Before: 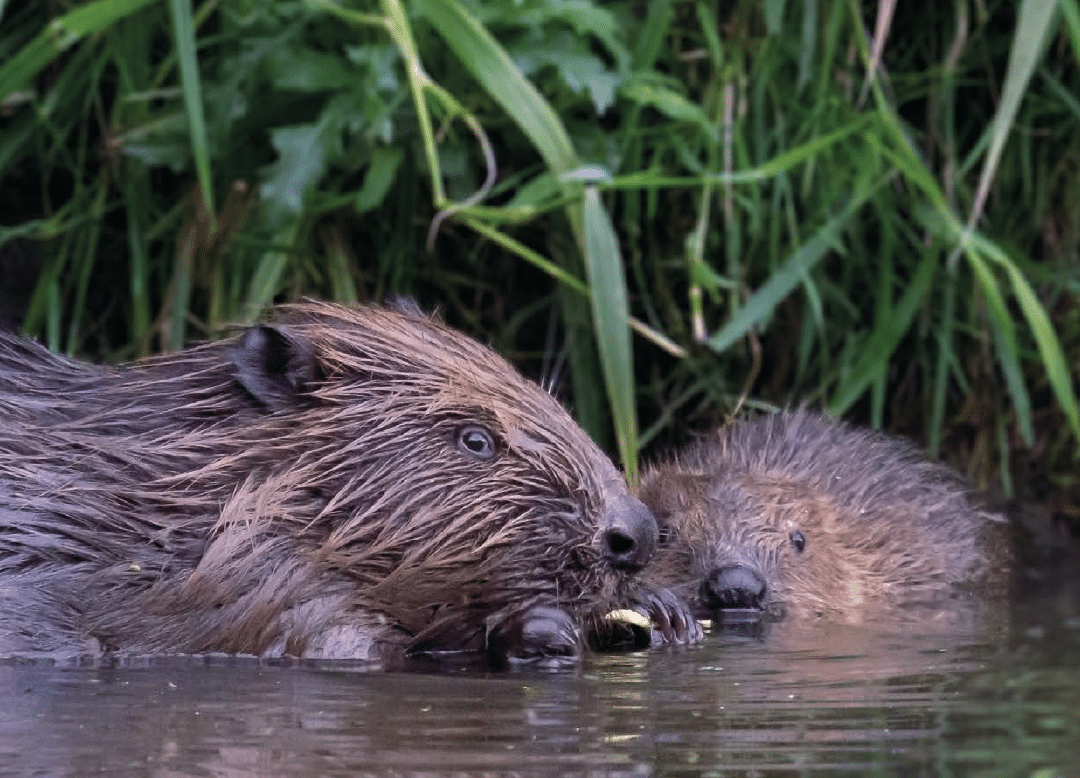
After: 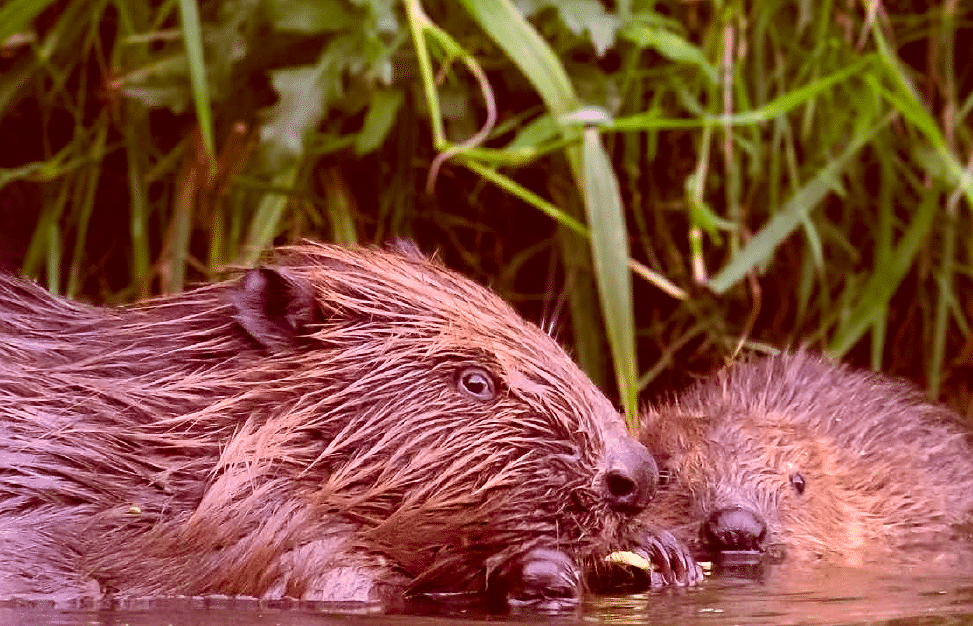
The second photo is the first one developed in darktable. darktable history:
sharpen: radius 1.446, amount 0.394, threshold 1.375
crop: top 7.499%, right 9.872%, bottom 11.981%
color correction: highlights a* 9.5, highlights b* 8.71, shadows a* 39.59, shadows b* 39.99, saturation 0.807
contrast brightness saturation: contrast 0.2, brightness 0.196, saturation 0.811
